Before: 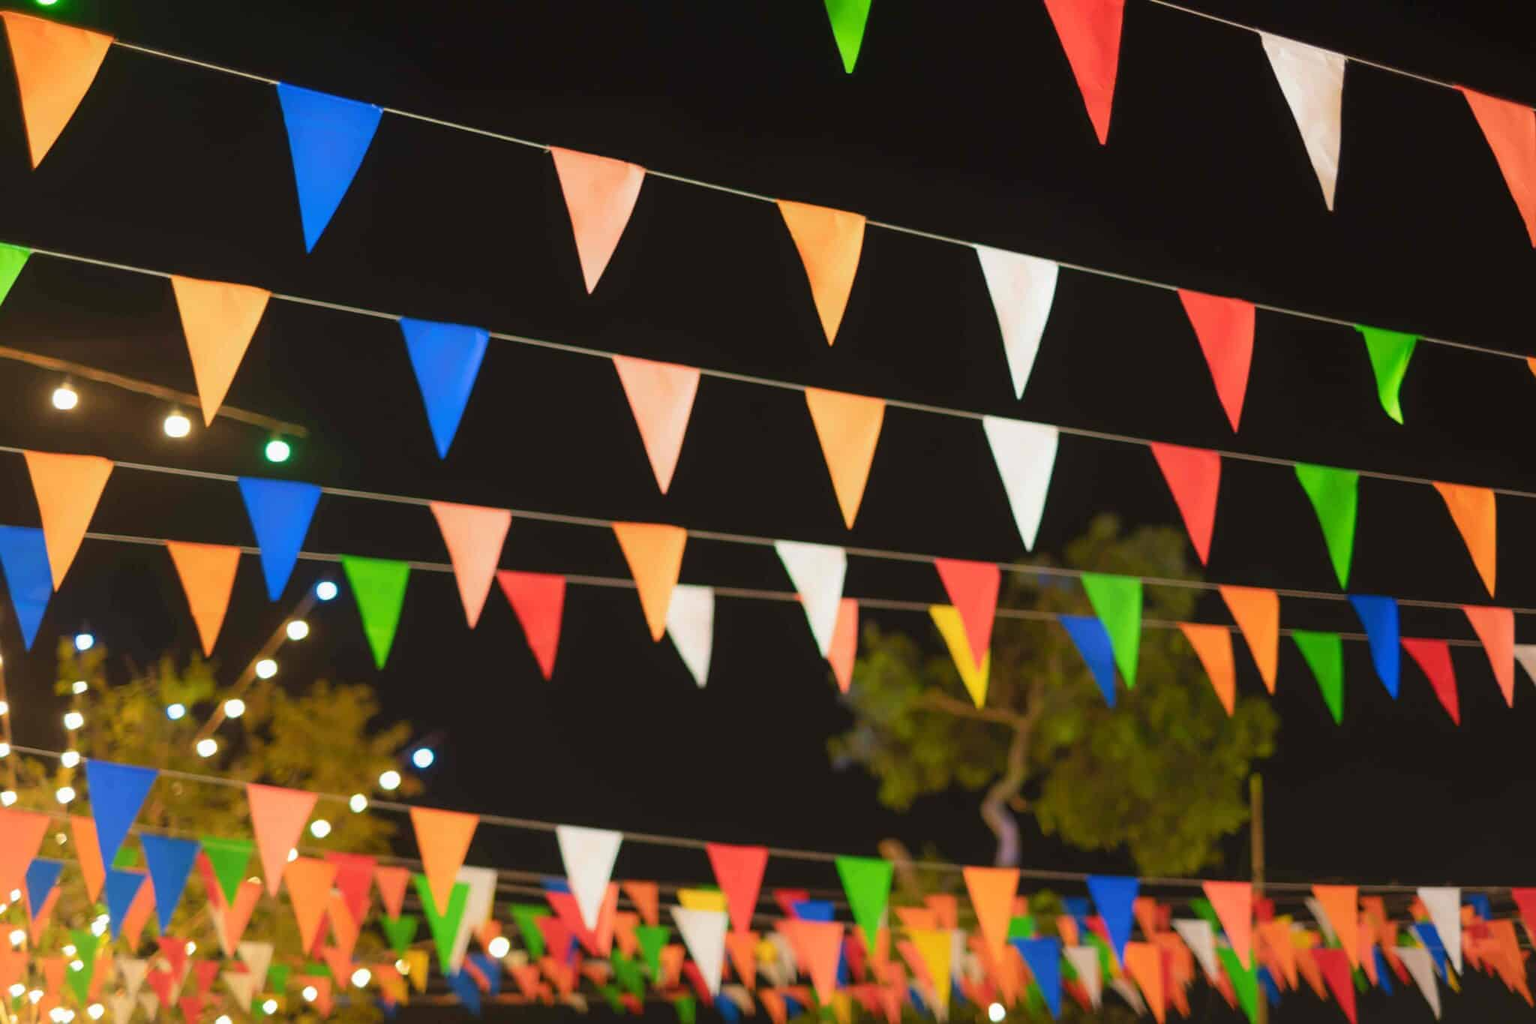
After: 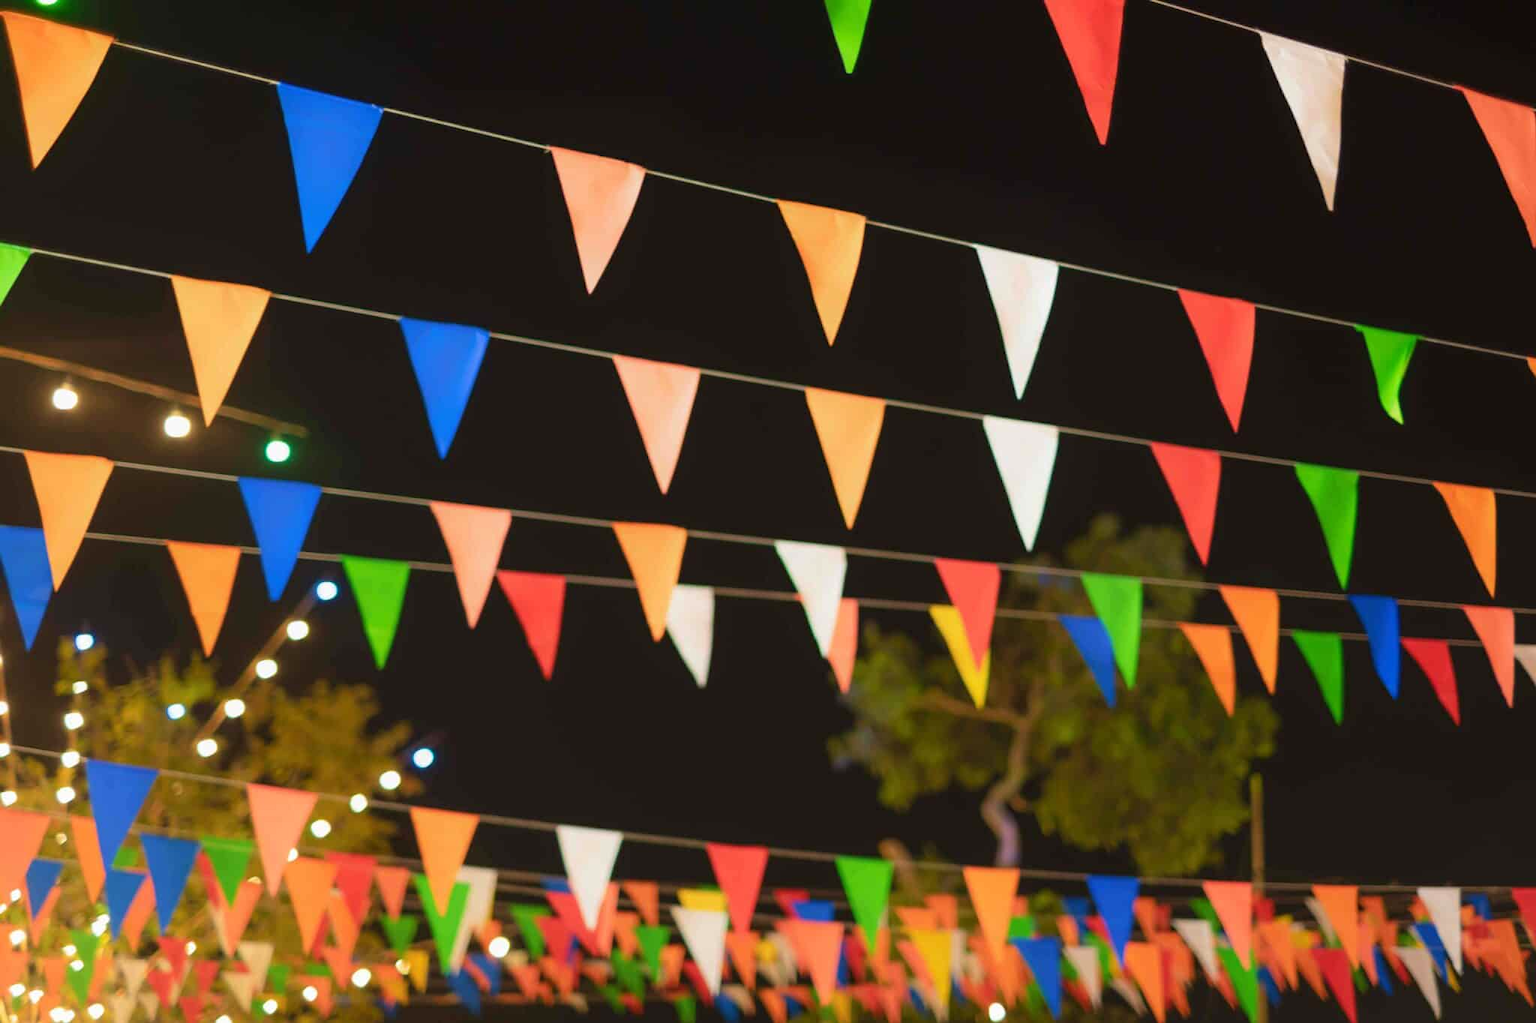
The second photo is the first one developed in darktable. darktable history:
velvia: strength 14.72%
